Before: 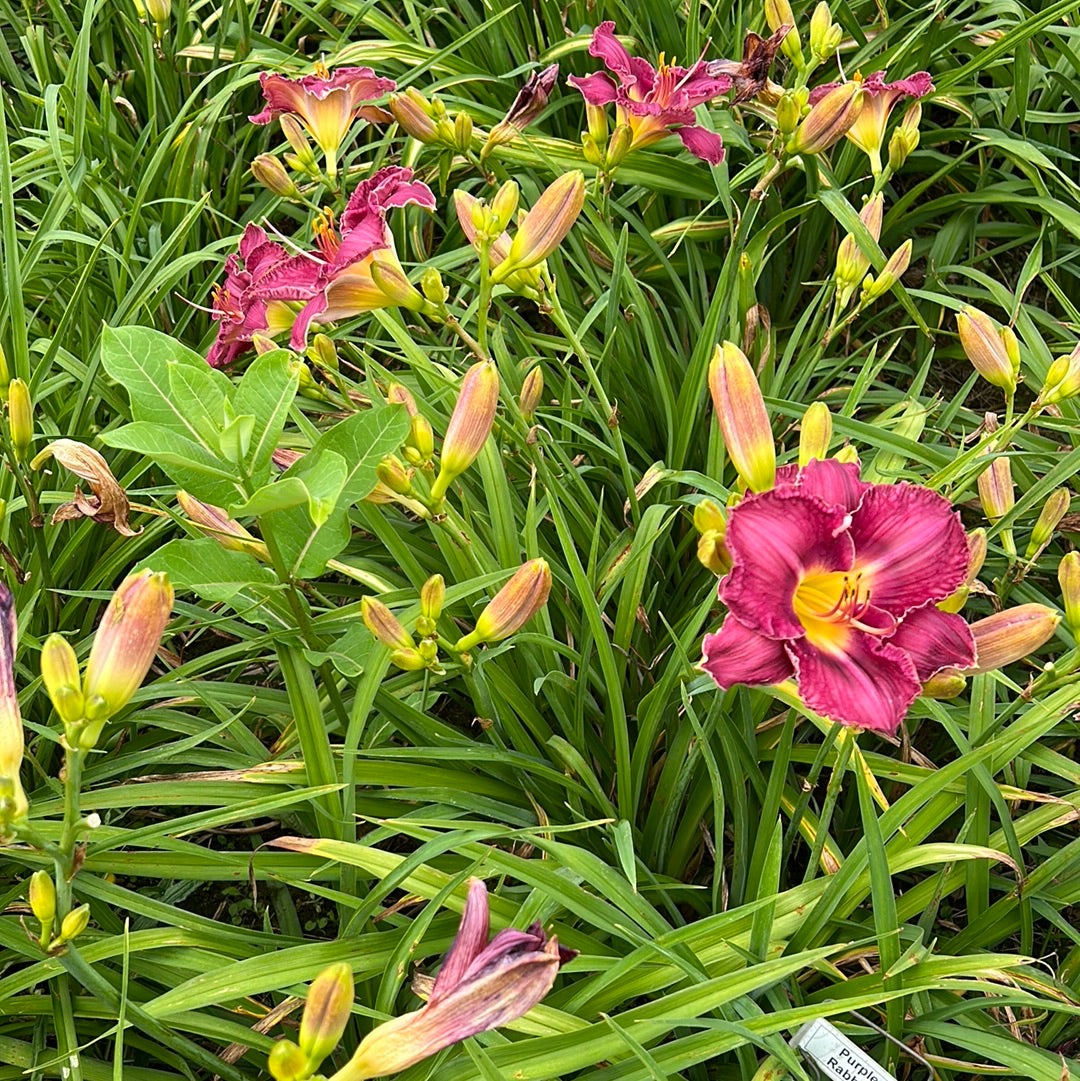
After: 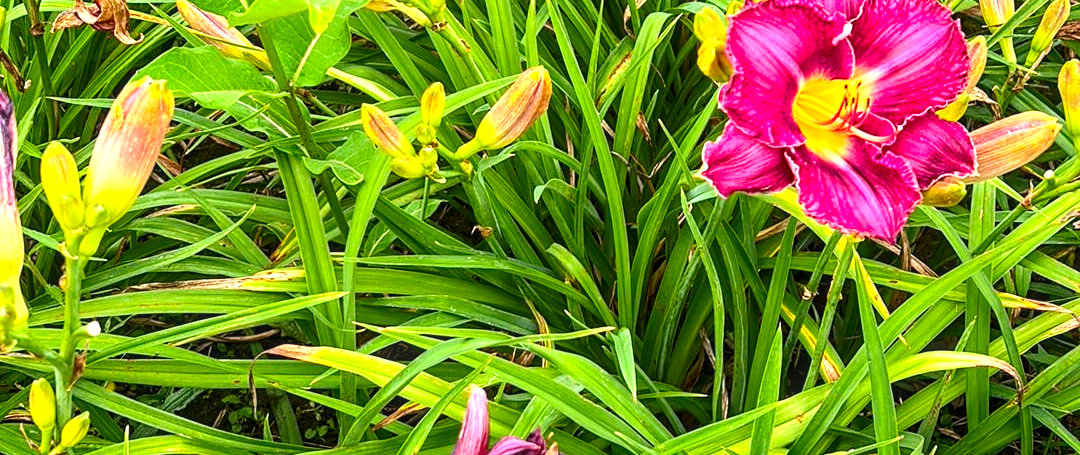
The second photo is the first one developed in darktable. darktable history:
exposure: black level correction 0, exposure 0.692 EV, compensate exposure bias true, compensate highlight preservation false
crop: top 45.542%, bottom 12.292%
contrast brightness saturation: contrast 0.157, saturation 0.326
local contrast: on, module defaults
